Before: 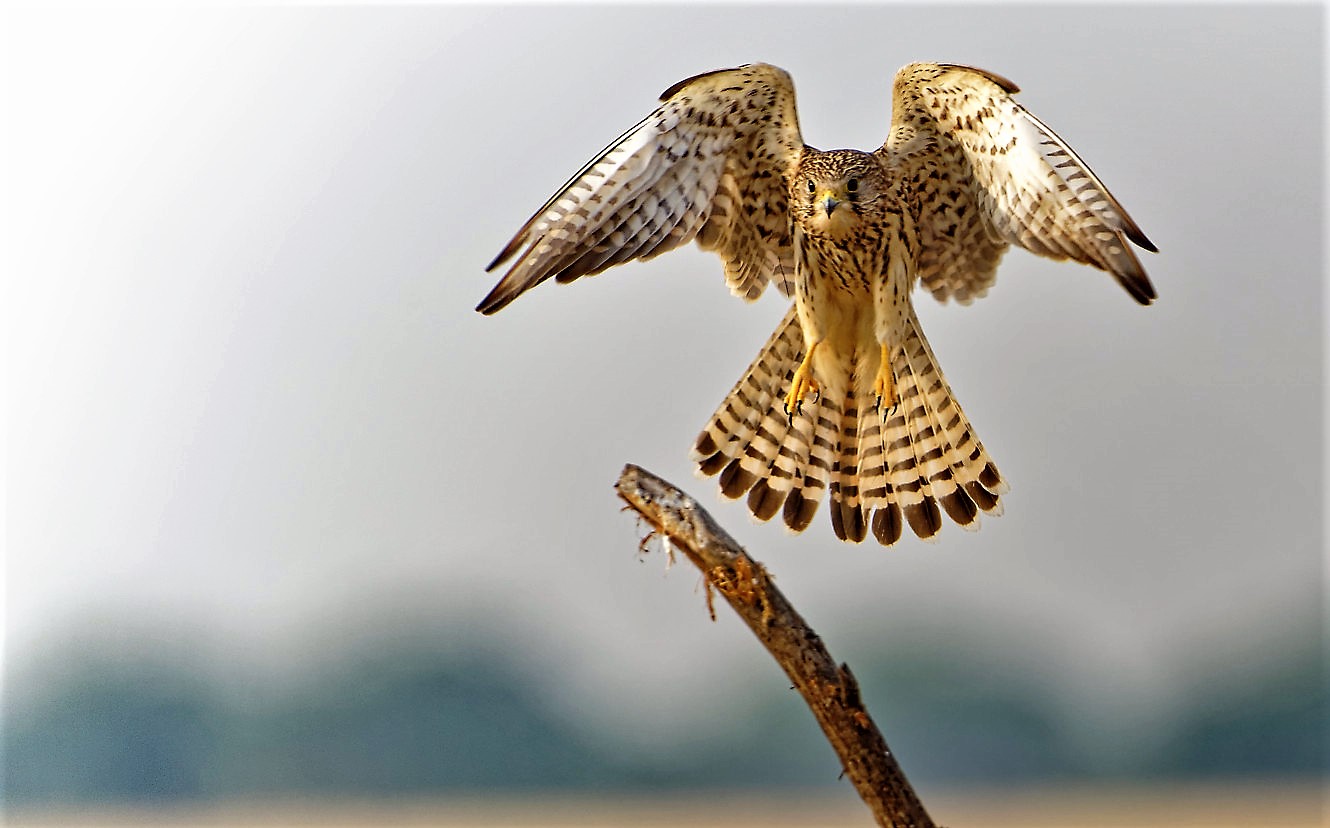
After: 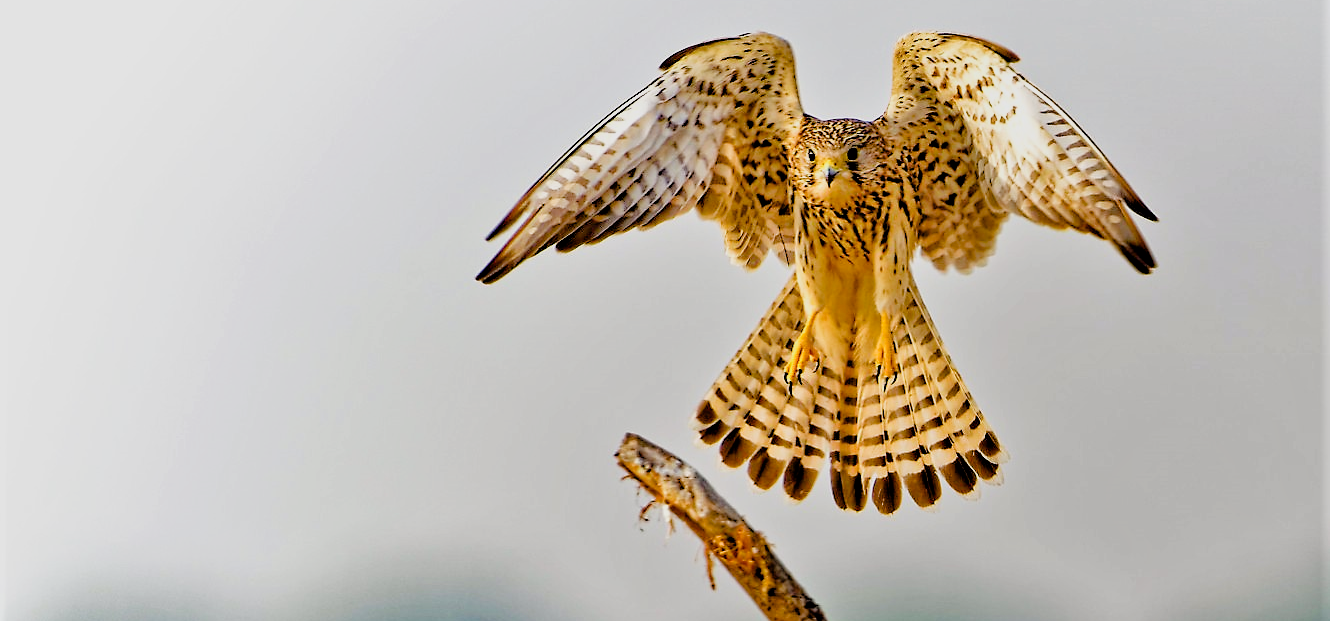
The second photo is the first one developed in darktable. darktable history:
filmic rgb: black relative exposure -5 EV, hardness 2.88, contrast 1.3, highlights saturation mix -30%
tone equalizer: -7 EV 0.15 EV, -6 EV 0.6 EV, -5 EV 1.15 EV, -4 EV 1.33 EV, -3 EV 1.15 EV, -2 EV 0.6 EV, -1 EV 0.15 EV, mask exposure compensation -0.5 EV
crop: top 3.857%, bottom 21.132%
color balance rgb: perceptual saturation grading › global saturation 35%, perceptual saturation grading › highlights -30%, perceptual saturation grading › shadows 35%, perceptual brilliance grading › global brilliance 3%, perceptual brilliance grading › highlights -3%, perceptual brilliance grading › shadows 3%
